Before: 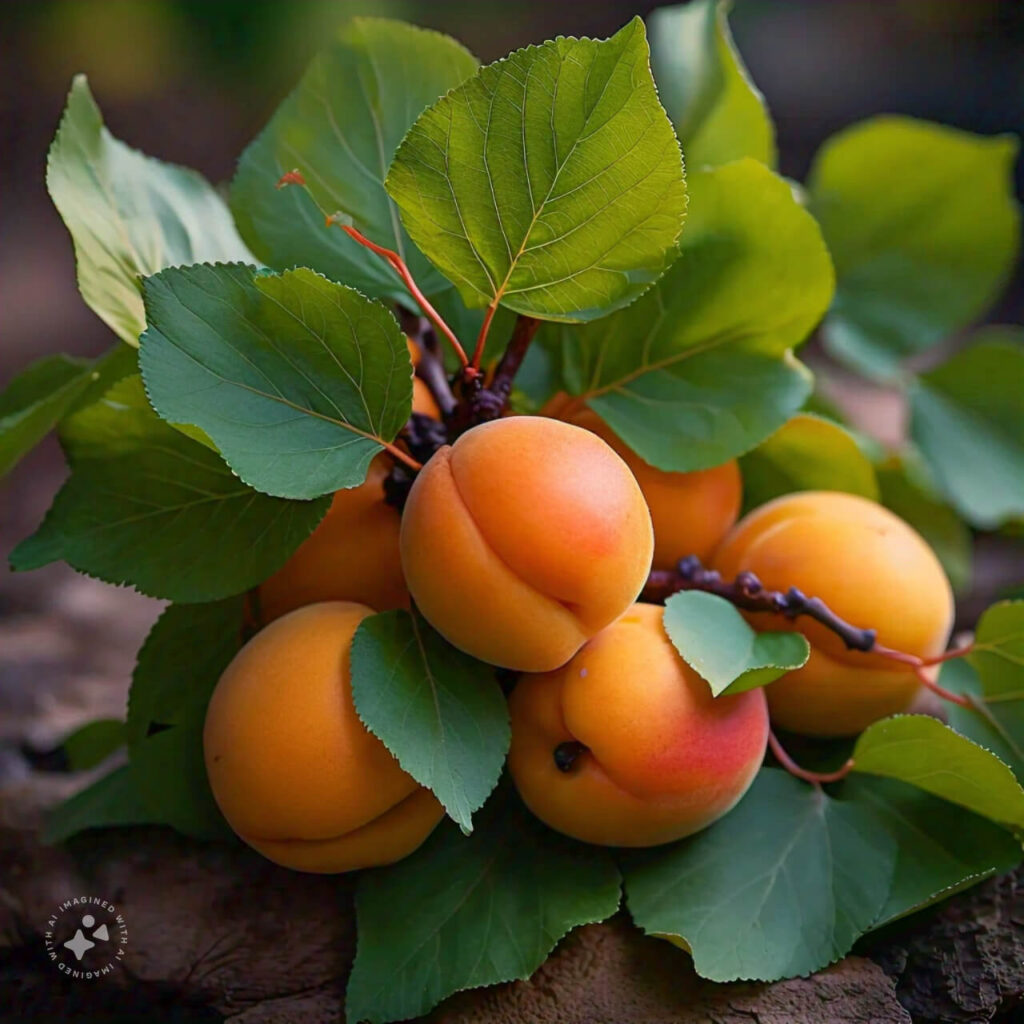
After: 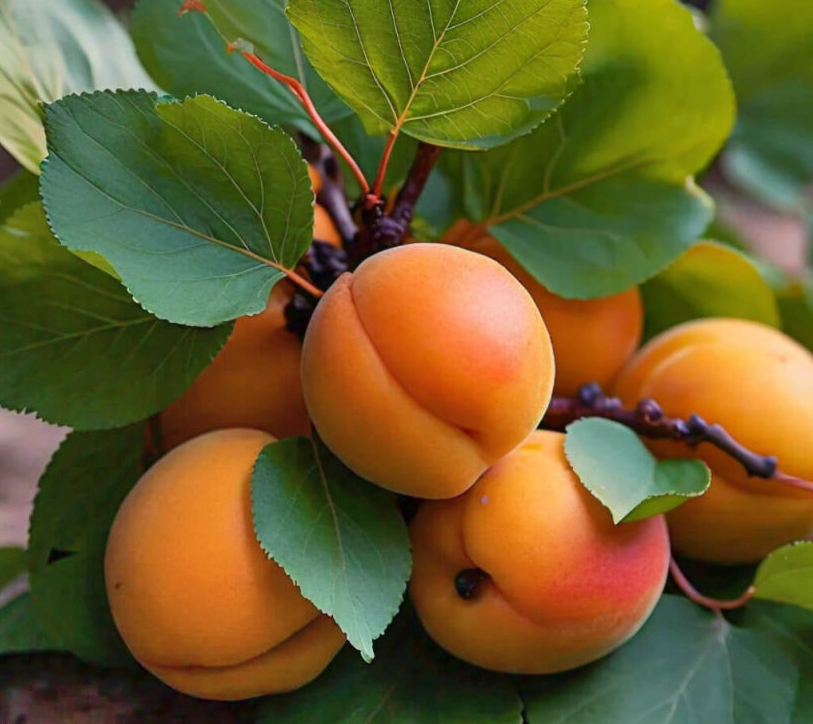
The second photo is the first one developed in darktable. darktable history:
crop: left 9.712%, top 16.928%, right 10.845%, bottom 12.332%
shadows and highlights: shadows 60, soften with gaussian
